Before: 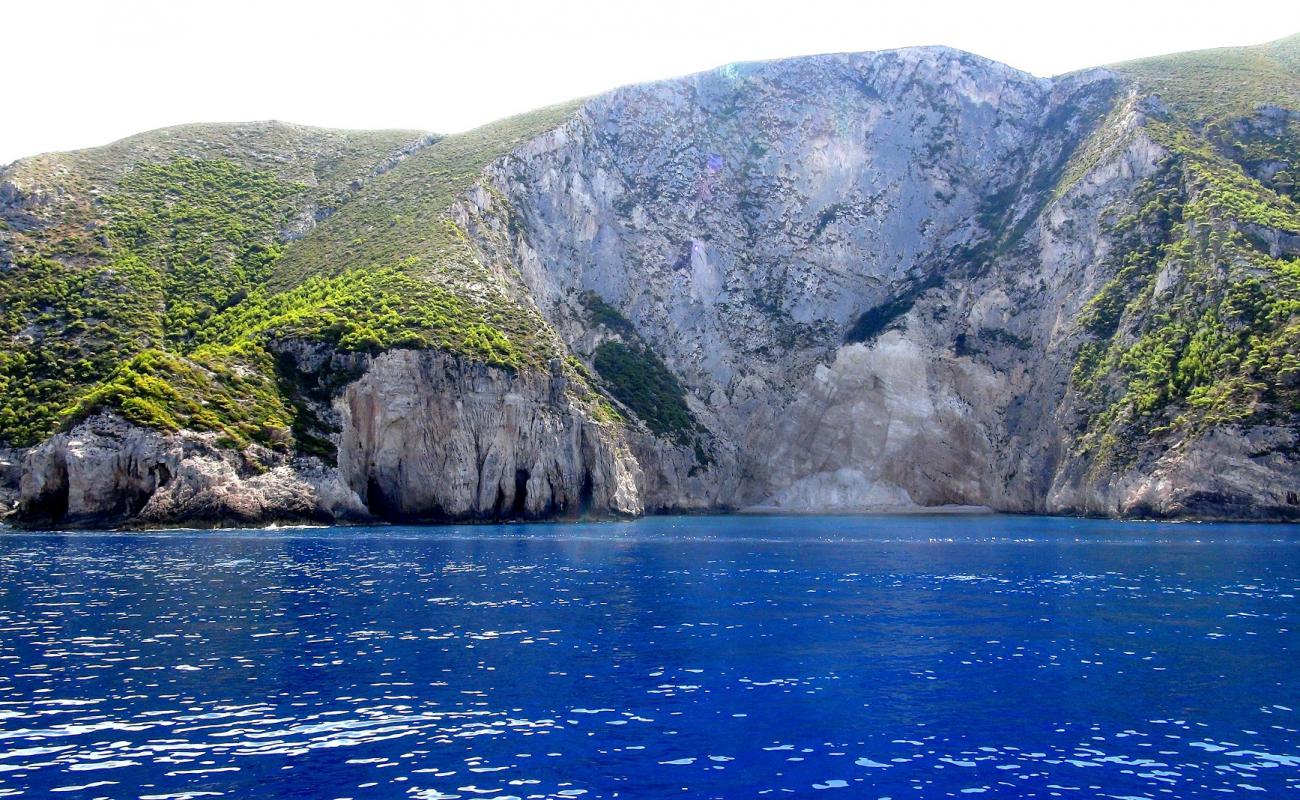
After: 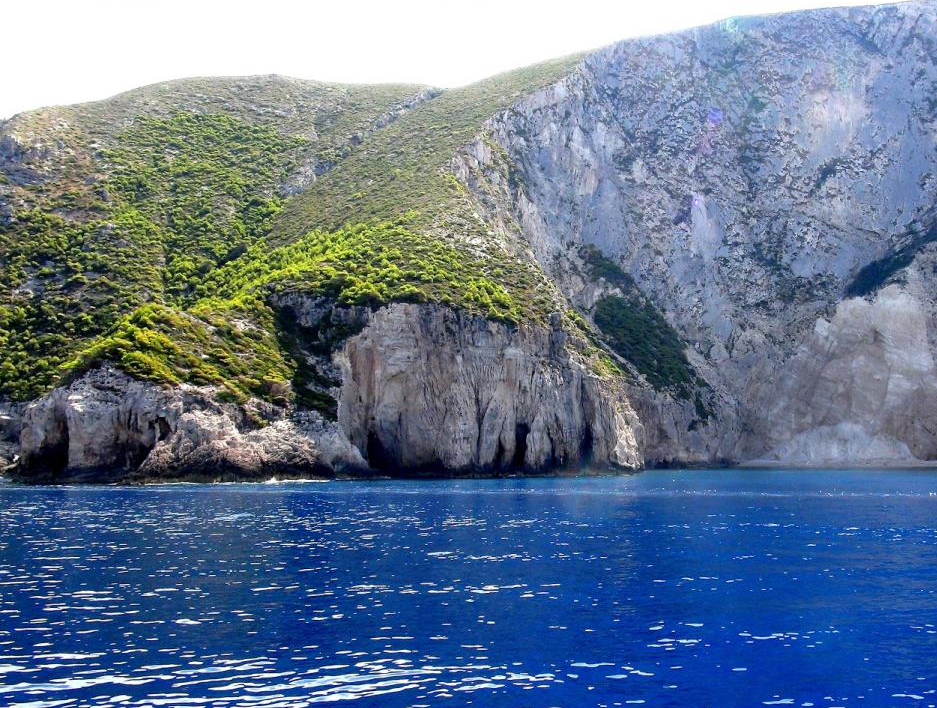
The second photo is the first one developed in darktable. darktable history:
crop: top 5.785%, right 27.88%, bottom 5.669%
